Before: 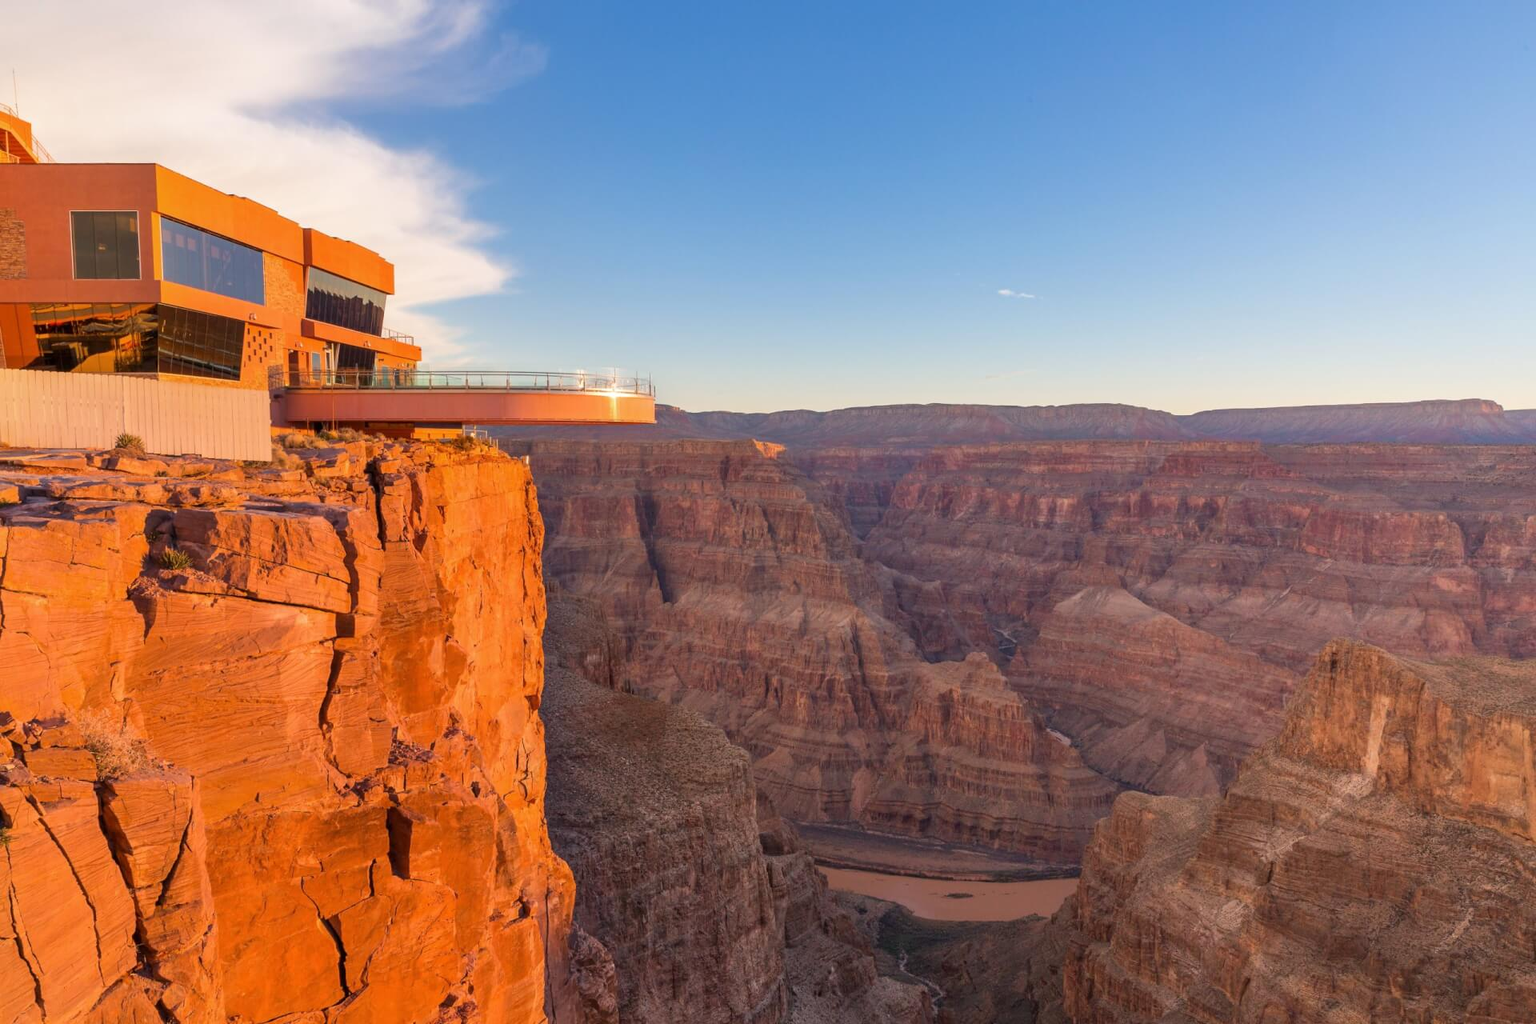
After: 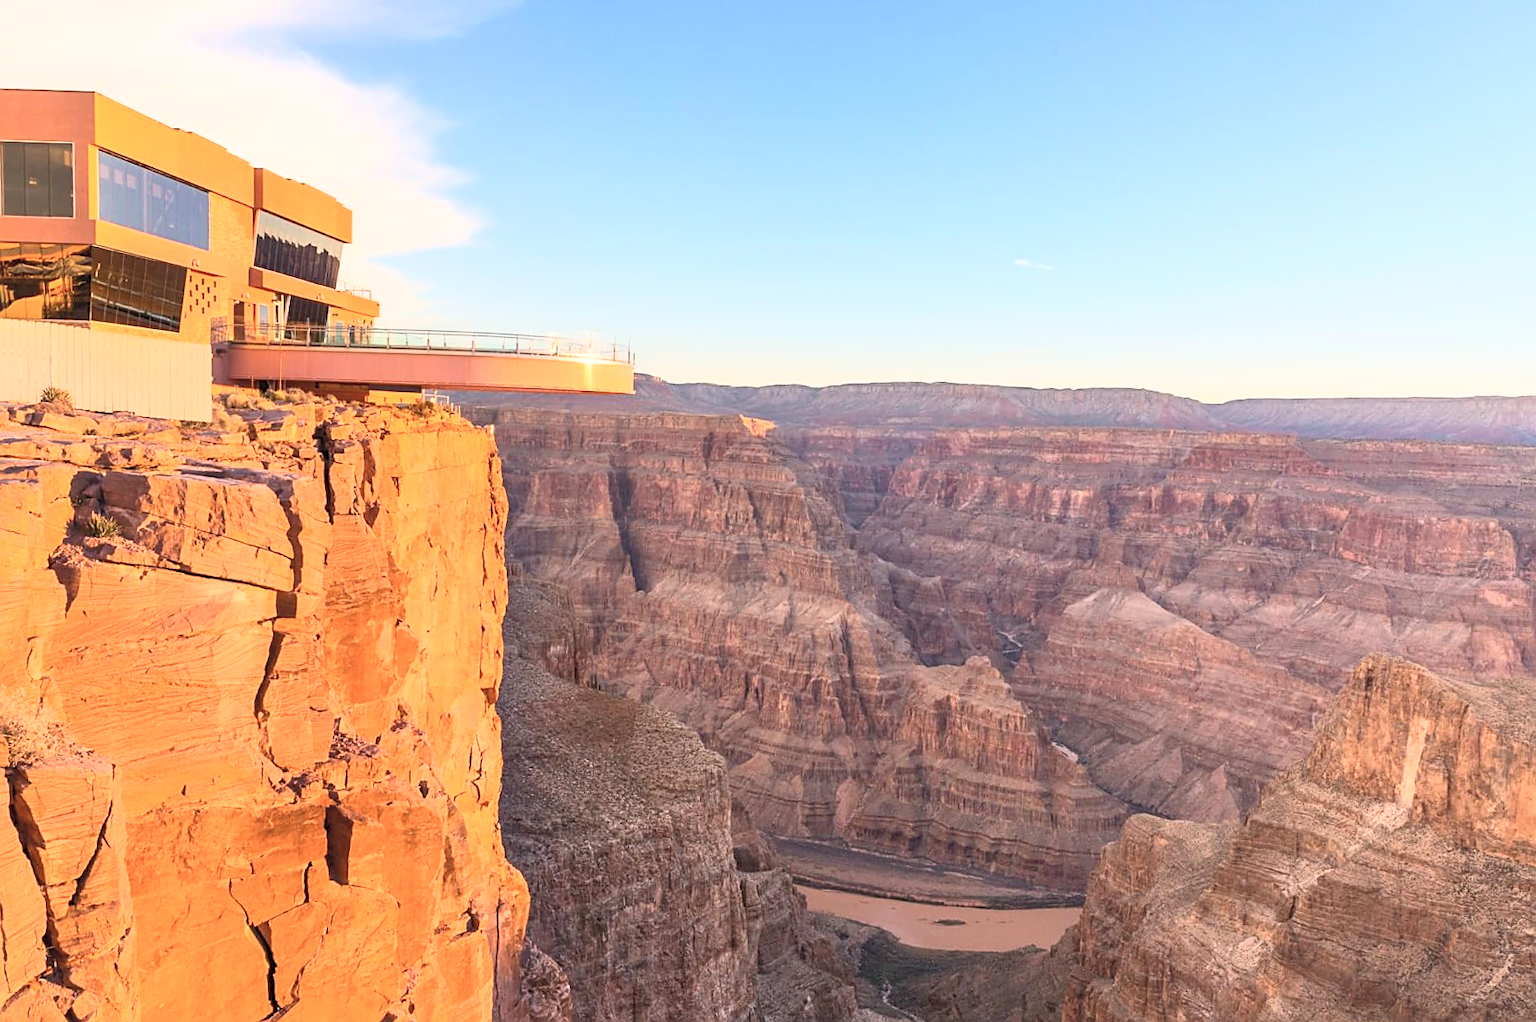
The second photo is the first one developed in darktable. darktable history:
contrast brightness saturation: contrast 0.373, brightness 0.534
crop and rotate: angle -1.83°, left 3.162%, top 3.903%, right 1.379%, bottom 0.751%
sharpen: on, module defaults
